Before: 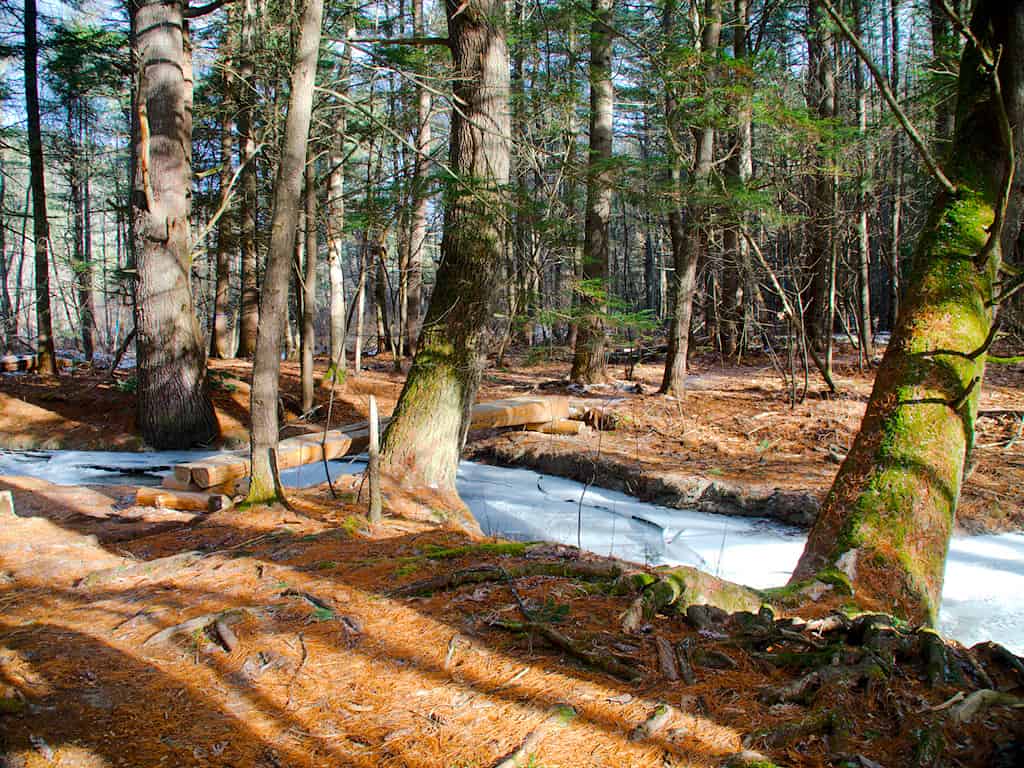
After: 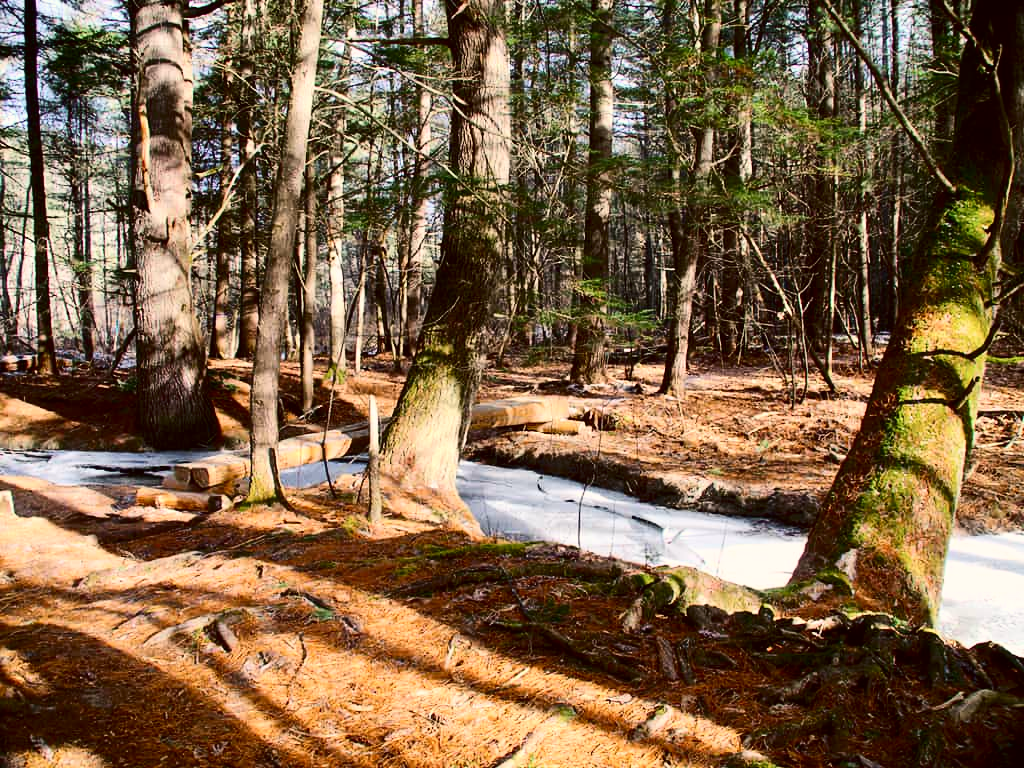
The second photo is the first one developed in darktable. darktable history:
color correction: highlights a* 6.77, highlights b* 8.16, shadows a* 5.54, shadows b* 7.26, saturation 0.896
contrast brightness saturation: contrast 0.297
